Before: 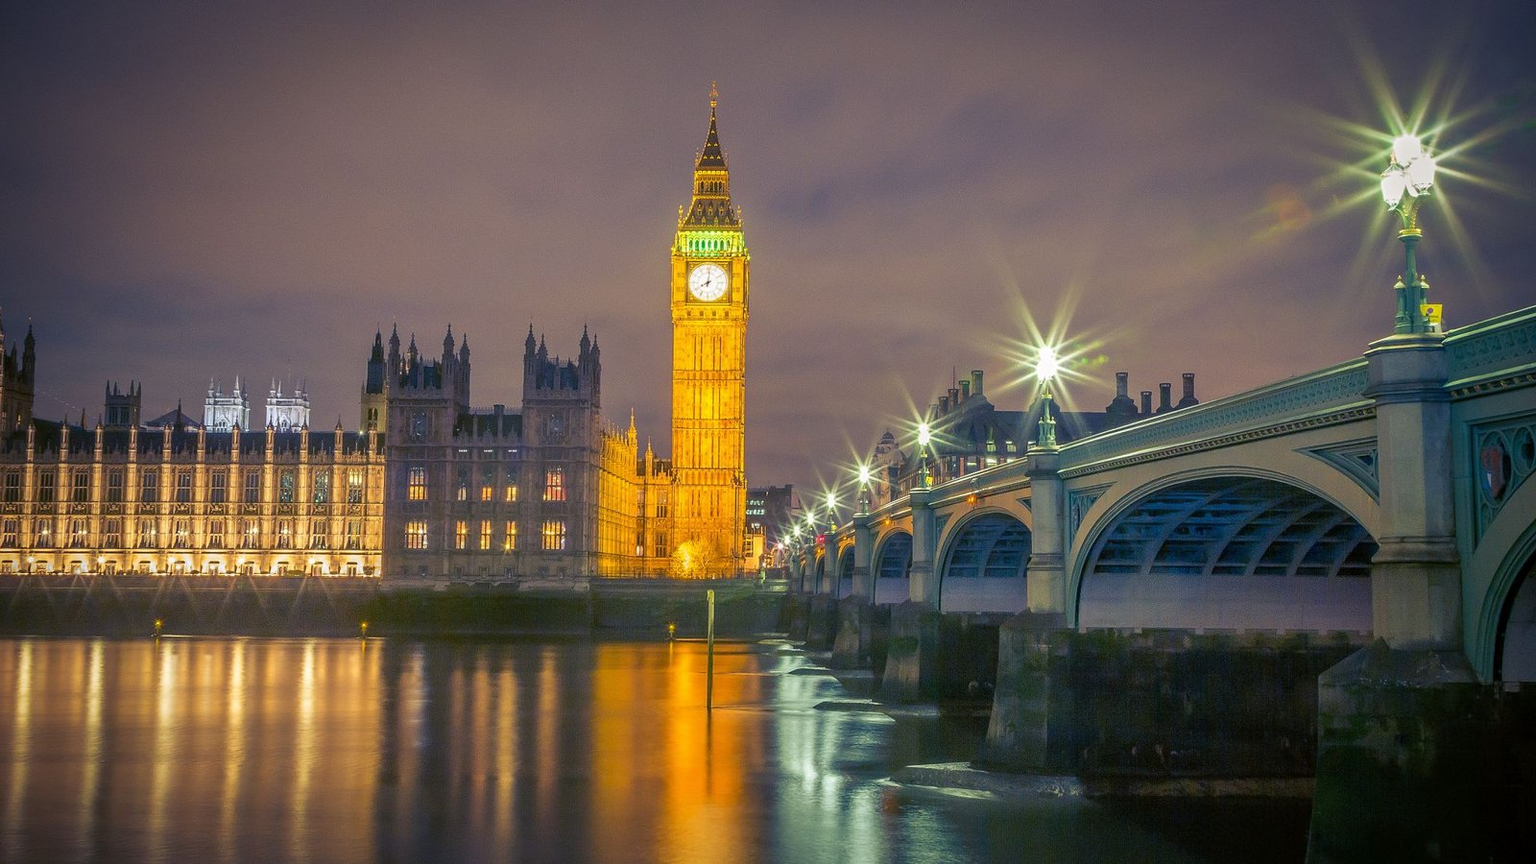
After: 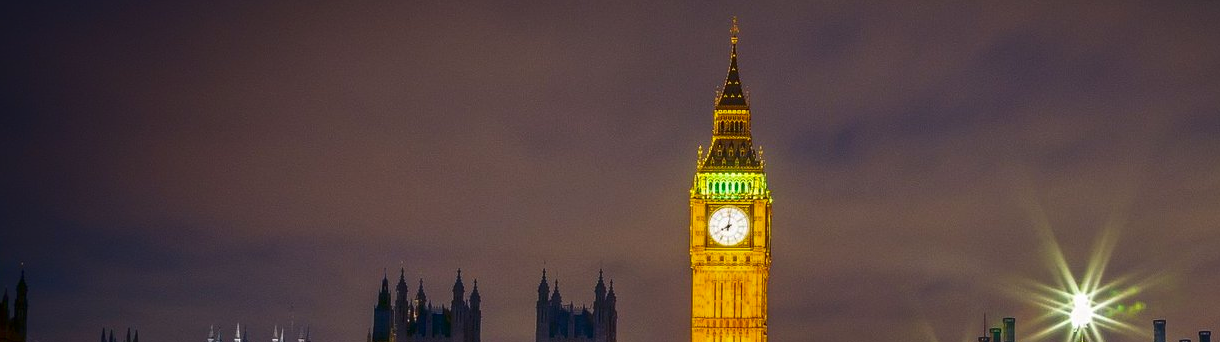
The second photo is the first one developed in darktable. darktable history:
contrast brightness saturation: contrast 0.1, brightness -0.26, saturation 0.14
crop: left 0.579%, top 7.627%, right 23.167%, bottom 54.275%
